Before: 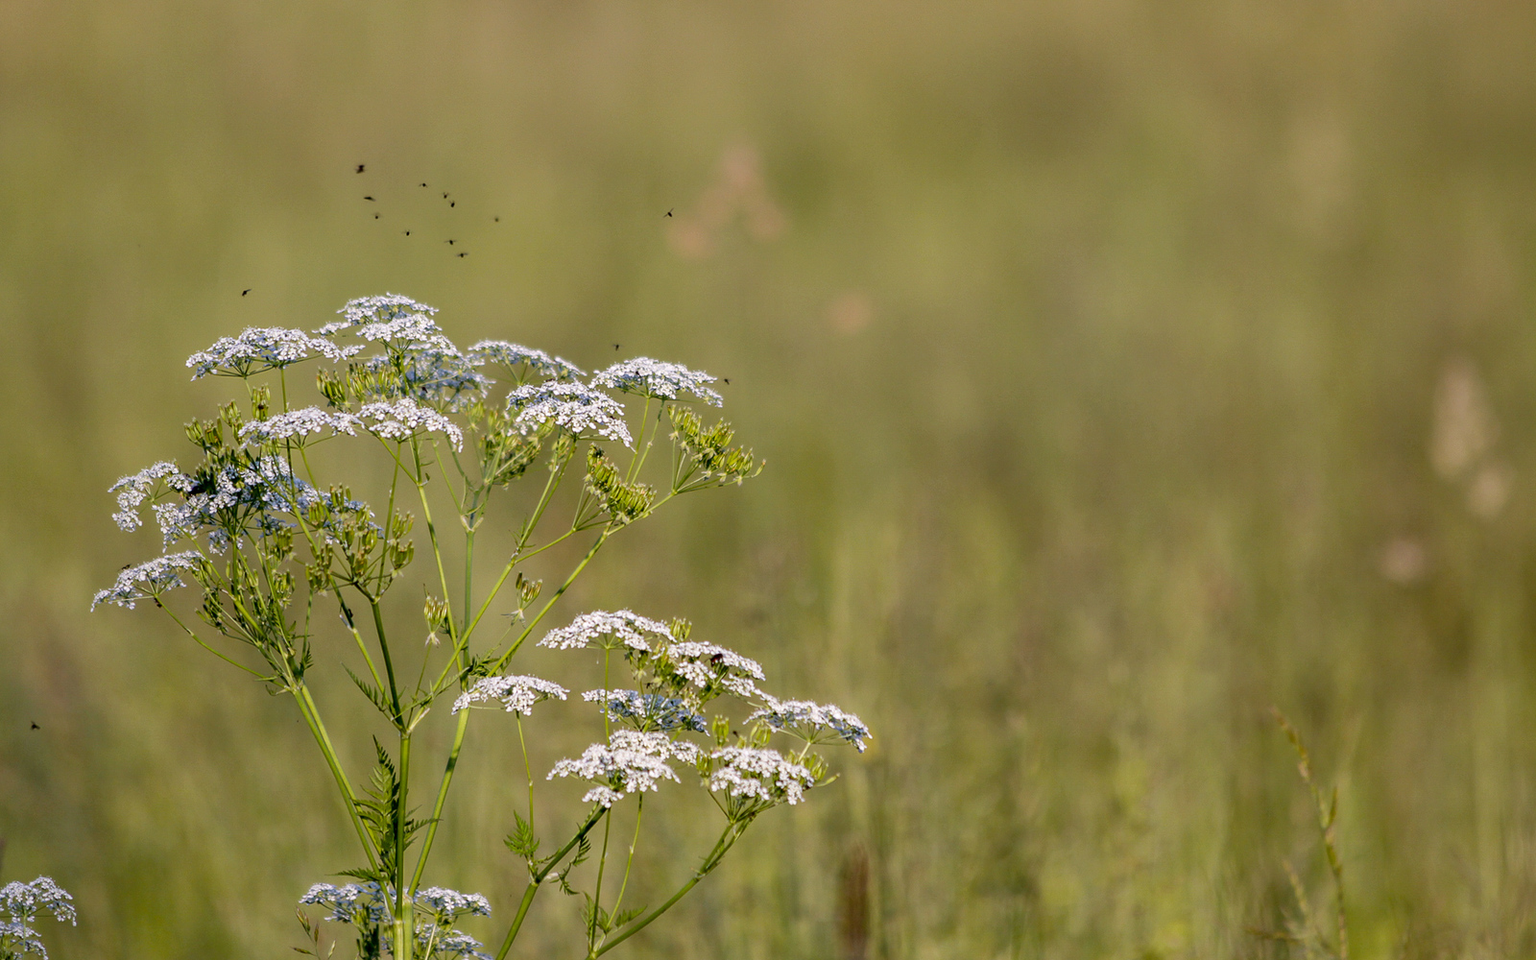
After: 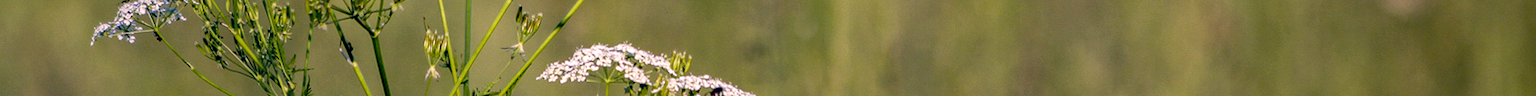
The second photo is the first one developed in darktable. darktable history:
white balance: red 0.967, blue 1.049
crop and rotate: top 59.084%, bottom 30.916%
haze removal: compatibility mode true, adaptive false
local contrast: detail 130%
color correction: highlights a* 10.32, highlights b* 14.66, shadows a* -9.59, shadows b* -15.02
